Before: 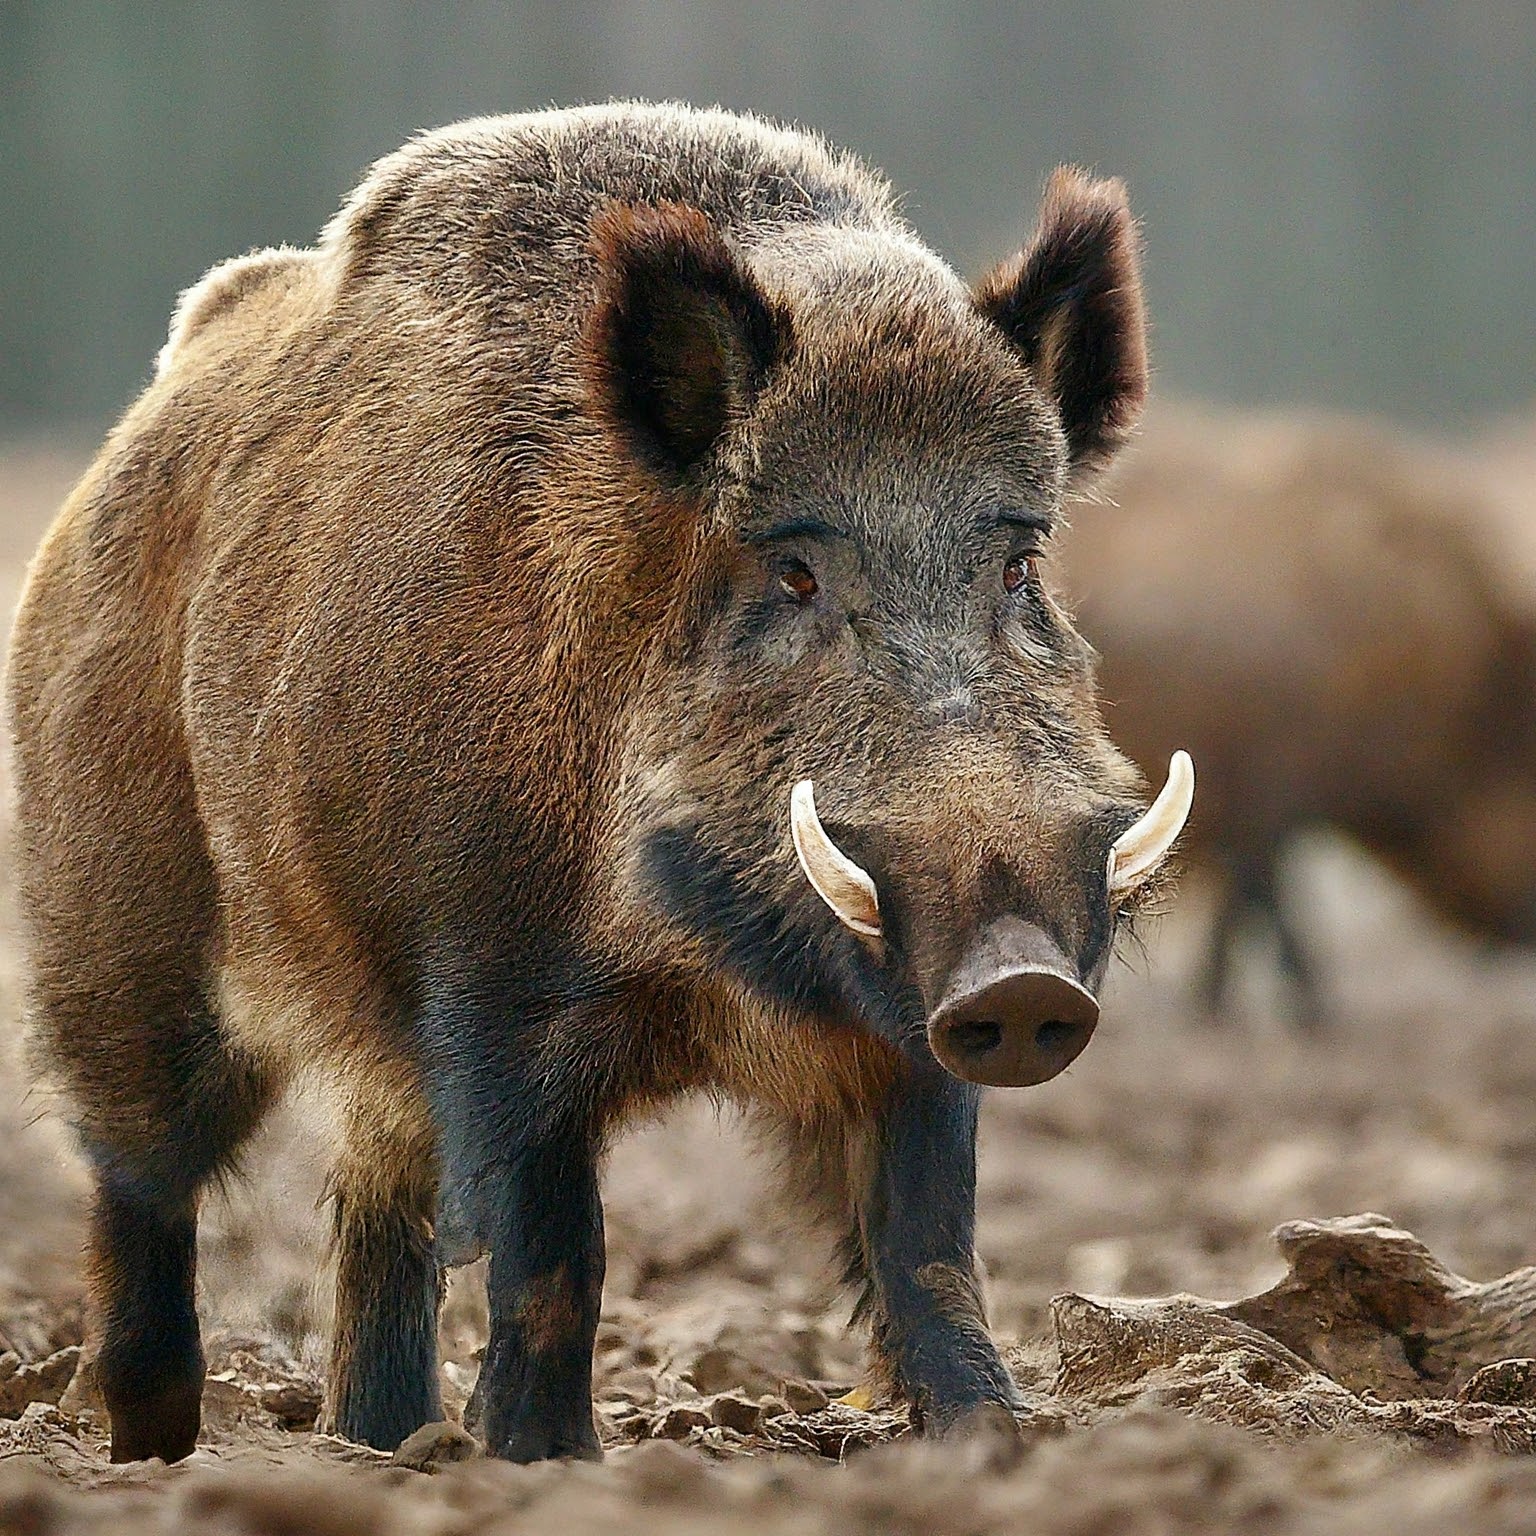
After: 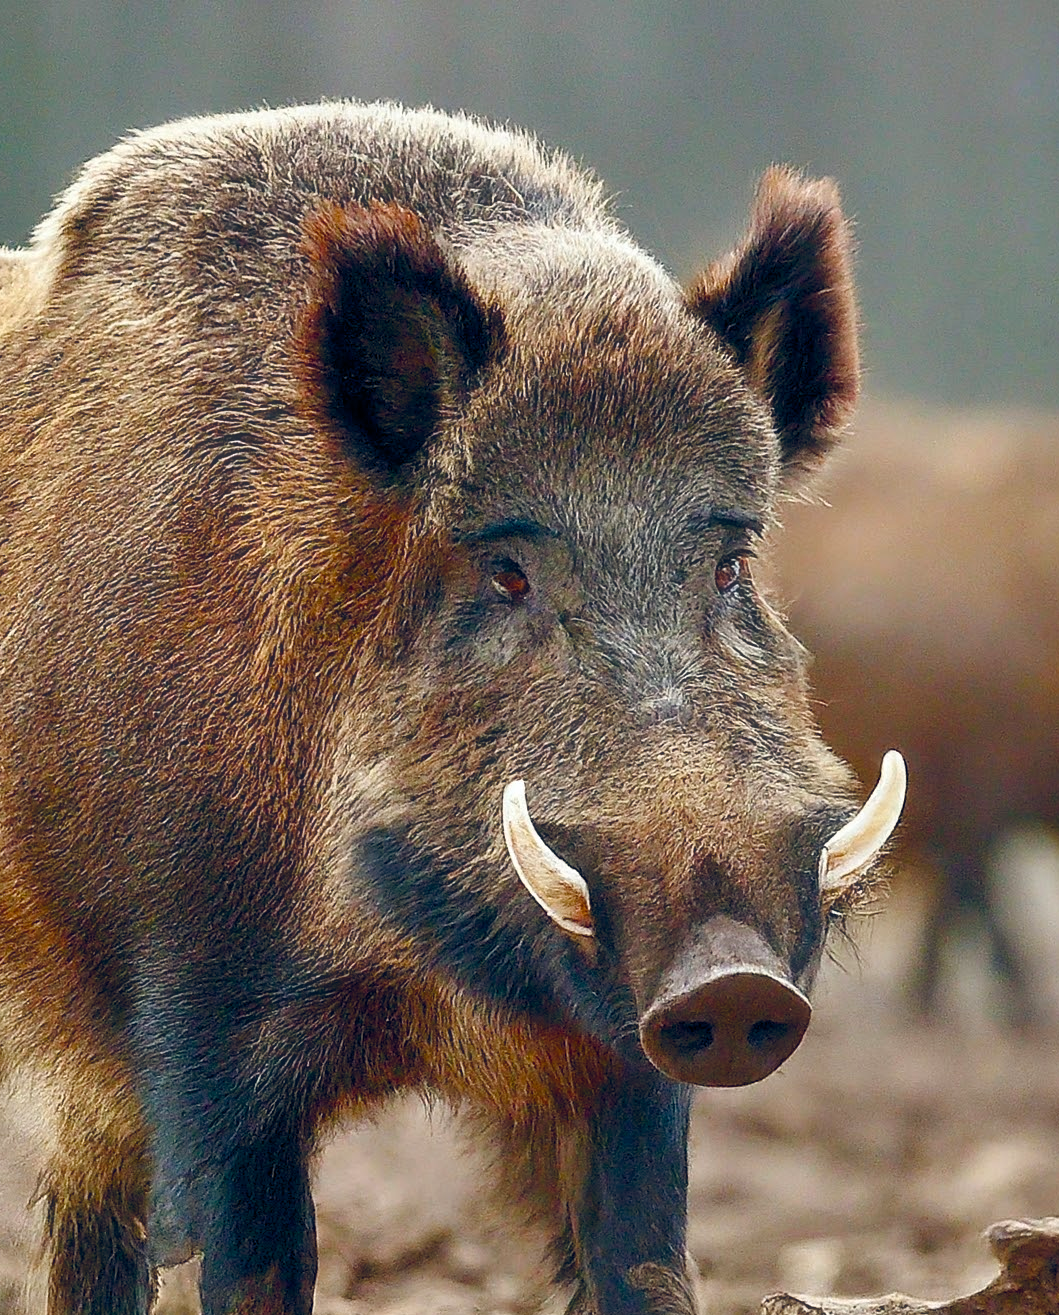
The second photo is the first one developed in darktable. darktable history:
color balance rgb: power › hue 61.02°, global offset › chroma 0.13%, global offset › hue 254.04°, perceptual saturation grading › global saturation 34.967%, perceptual saturation grading › highlights -29.952%, perceptual saturation grading › shadows 35.423%, global vibrance 20%
haze removal: strength -0.046, compatibility mode true, adaptive false
crop: left 18.802%, right 12.231%, bottom 14.328%
